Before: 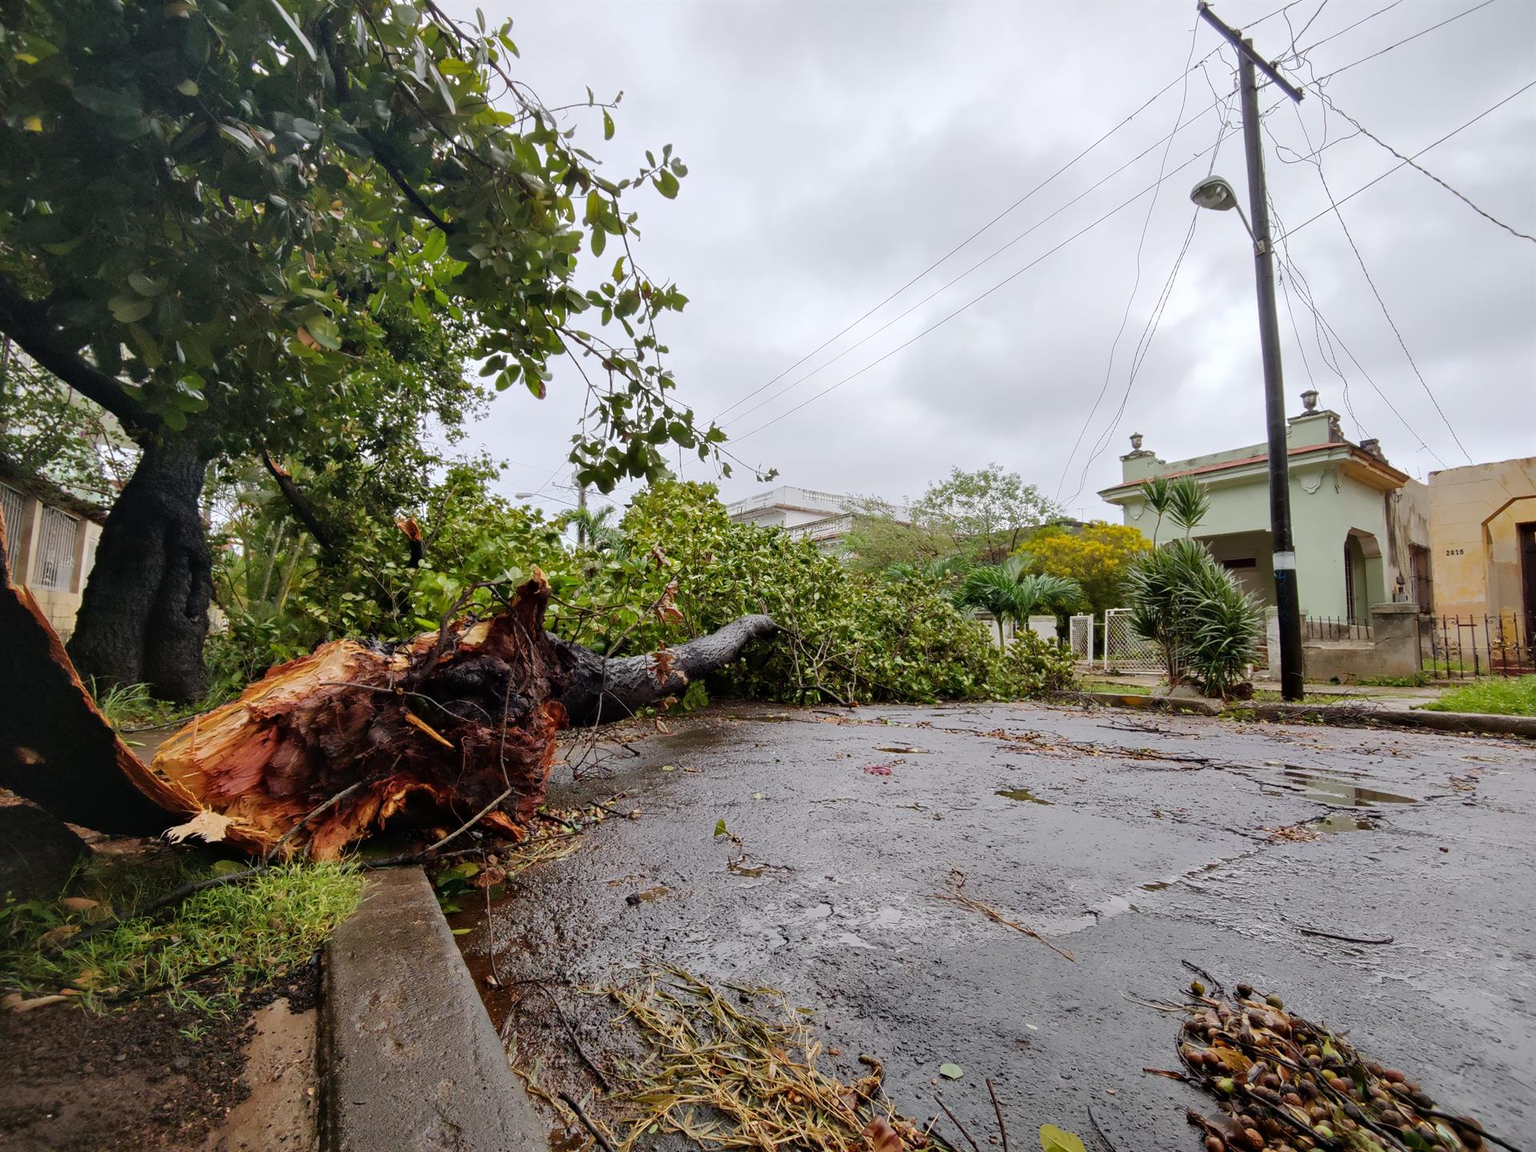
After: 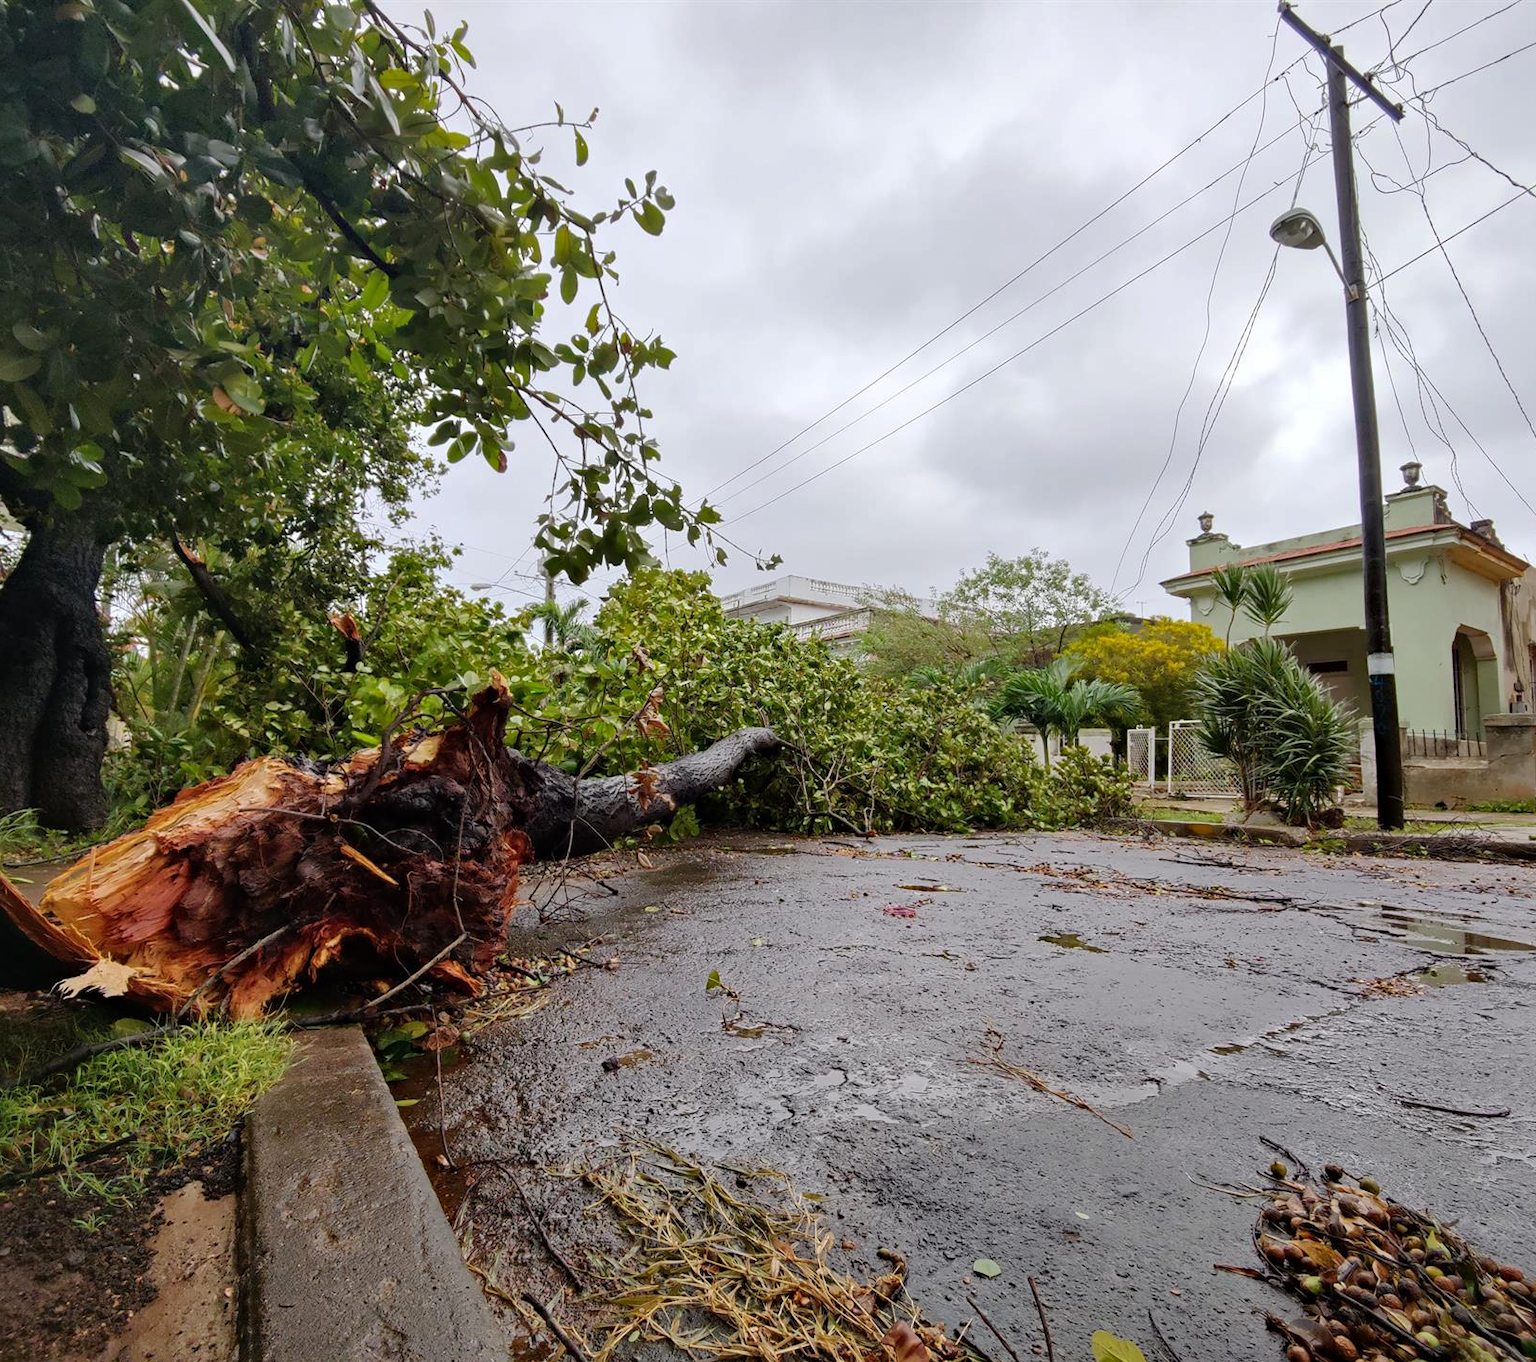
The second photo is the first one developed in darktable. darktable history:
crop: left 7.657%, right 7.859%
haze removal: compatibility mode true, adaptive false
color calibration: illuminant same as pipeline (D50), adaptation XYZ, x 0.347, y 0.357, temperature 5019.39 K
